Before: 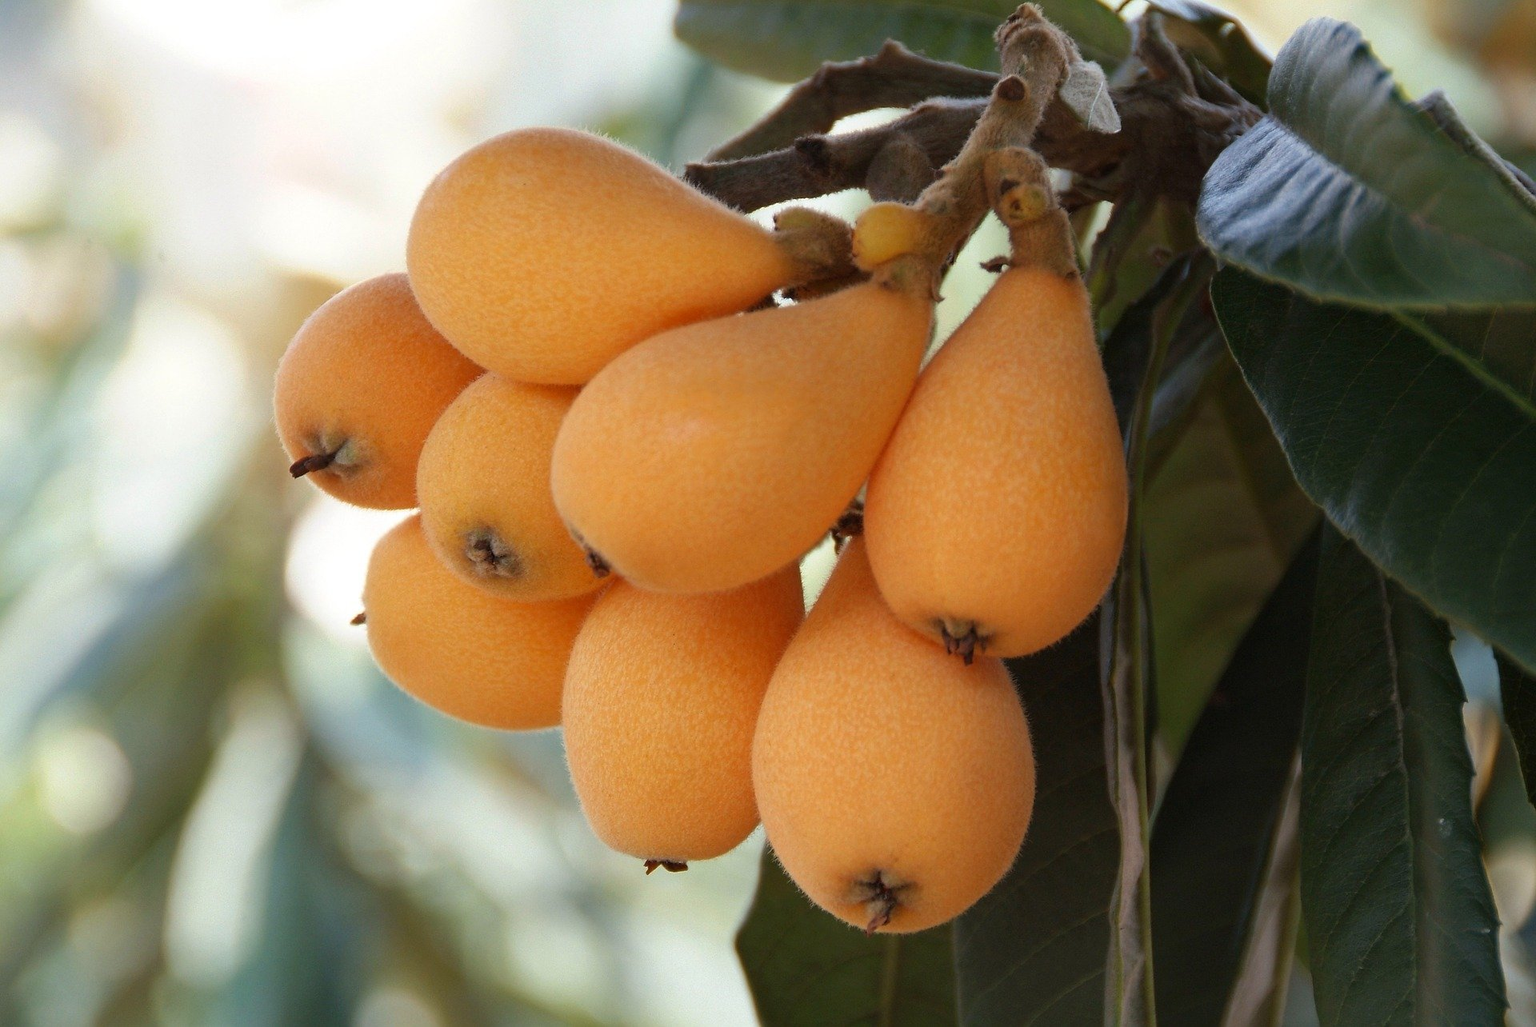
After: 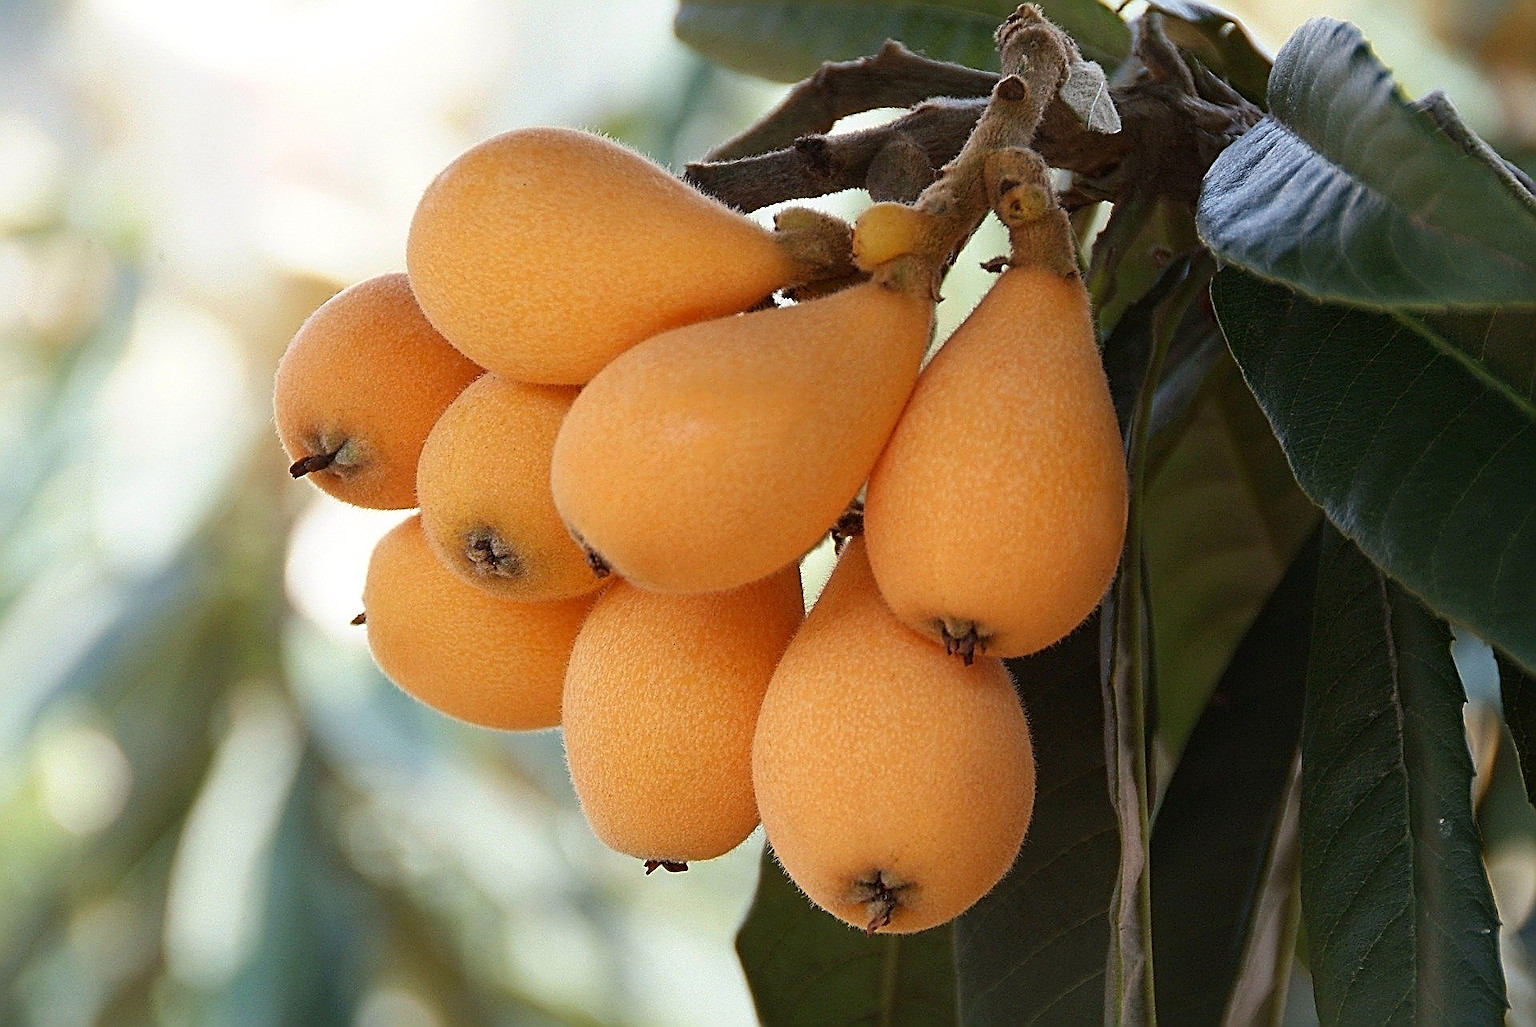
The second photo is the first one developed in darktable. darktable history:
contrast brightness saturation: contrast 0.1, brightness 0.02, saturation 0.02
sharpen: amount 1.861
